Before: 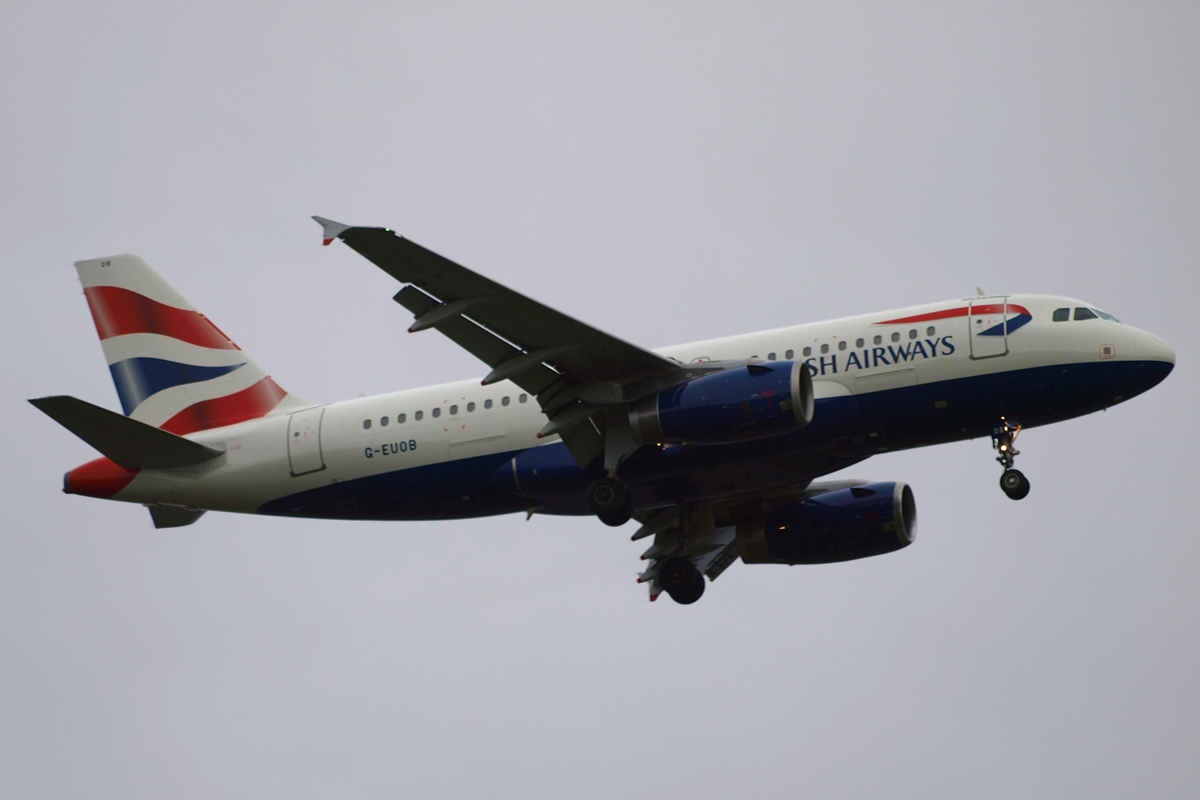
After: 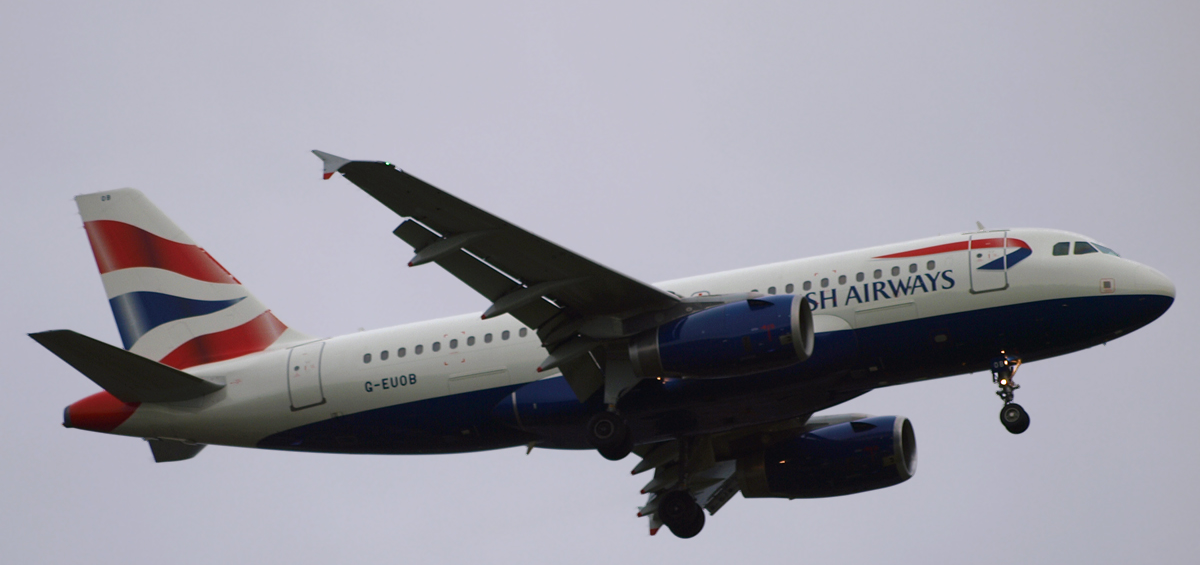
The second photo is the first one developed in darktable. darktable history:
white balance: red 1.004, blue 1.024
crop and rotate: top 8.293%, bottom 20.996%
